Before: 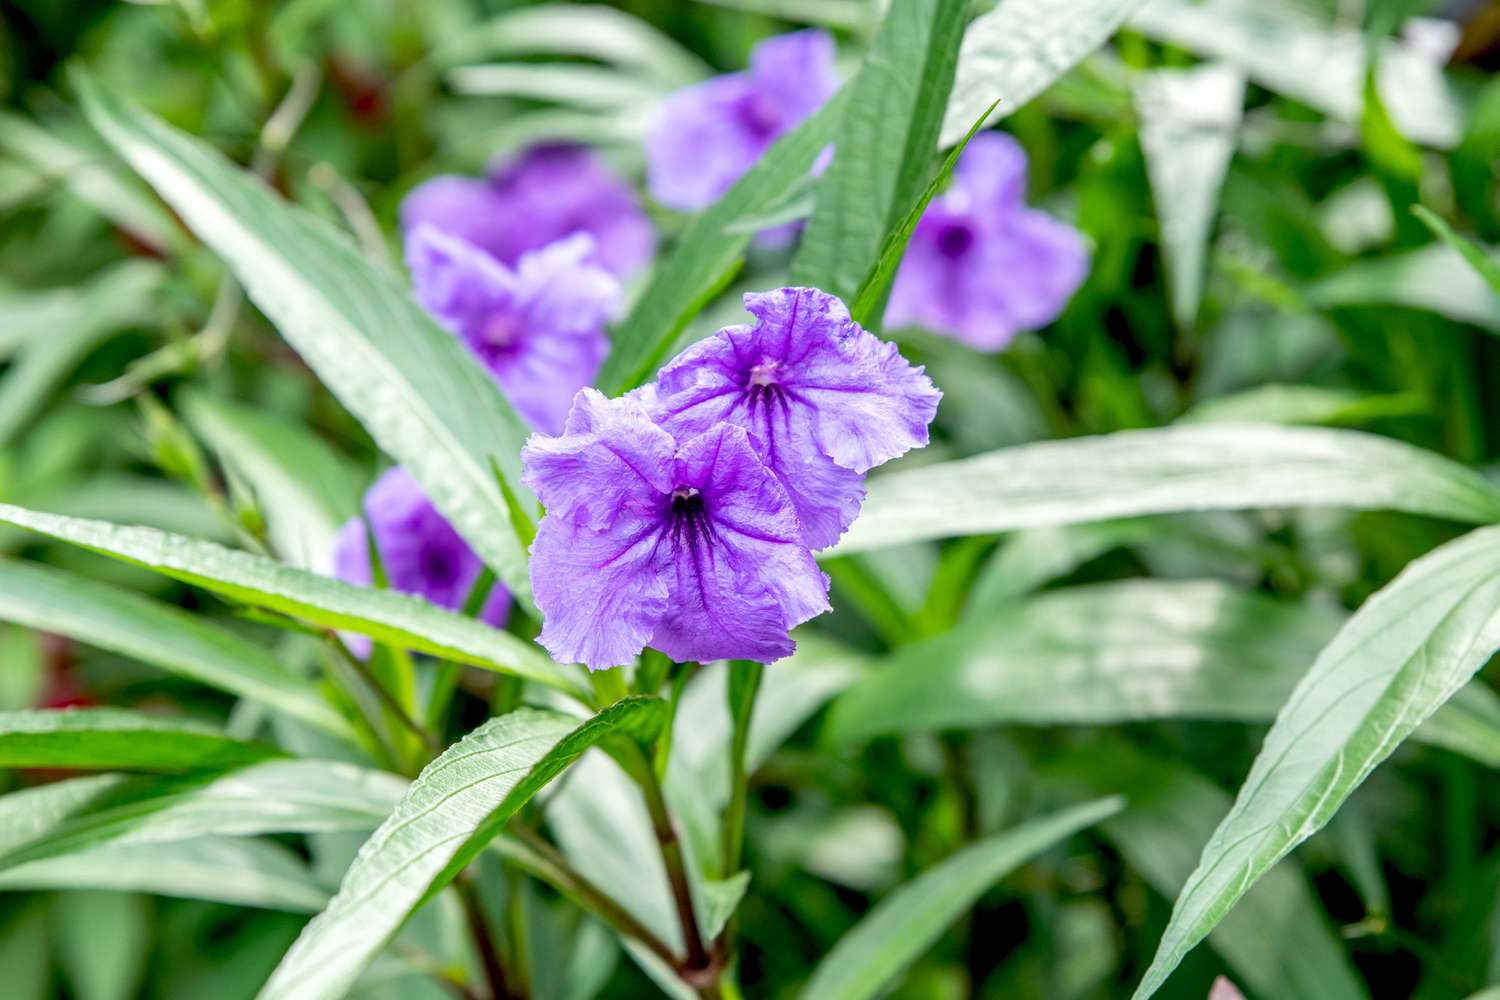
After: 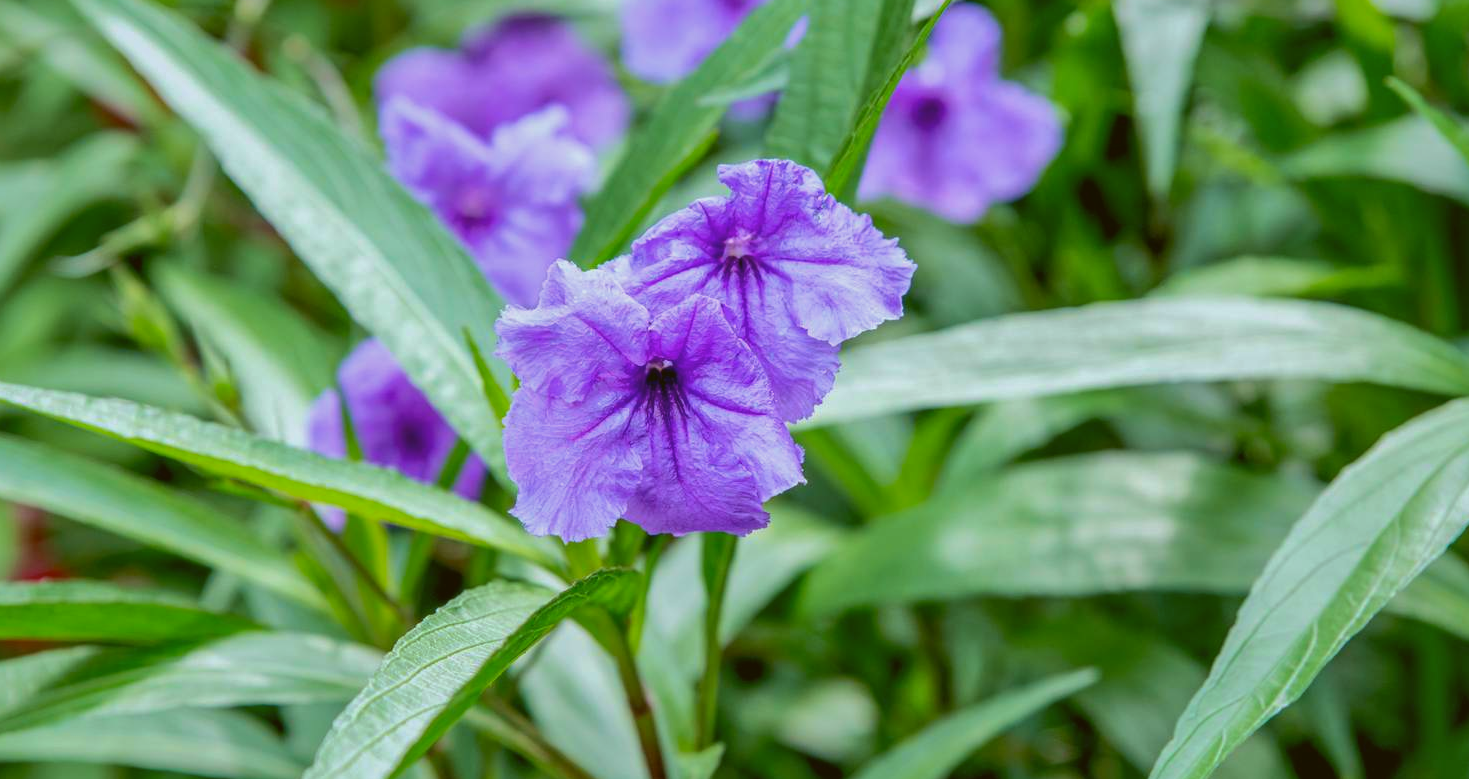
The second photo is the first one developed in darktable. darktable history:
crop and rotate: left 1.814%, top 12.818%, right 0.25%, bottom 9.225%
white balance: red 0.98, blue 1.034
exposure: exposure -0.157 EV, compensate highlight preservation false
shadows and highlights: shadows 40, highlights -60
velvia: on, module defaults
color balance: lift [1.004, 1.002, 1.002, 0.998], gamma [1, 1.007, 1.002, 0.993], gain [1, 0.977, 1.013, 1.023], contrast -3.64%
